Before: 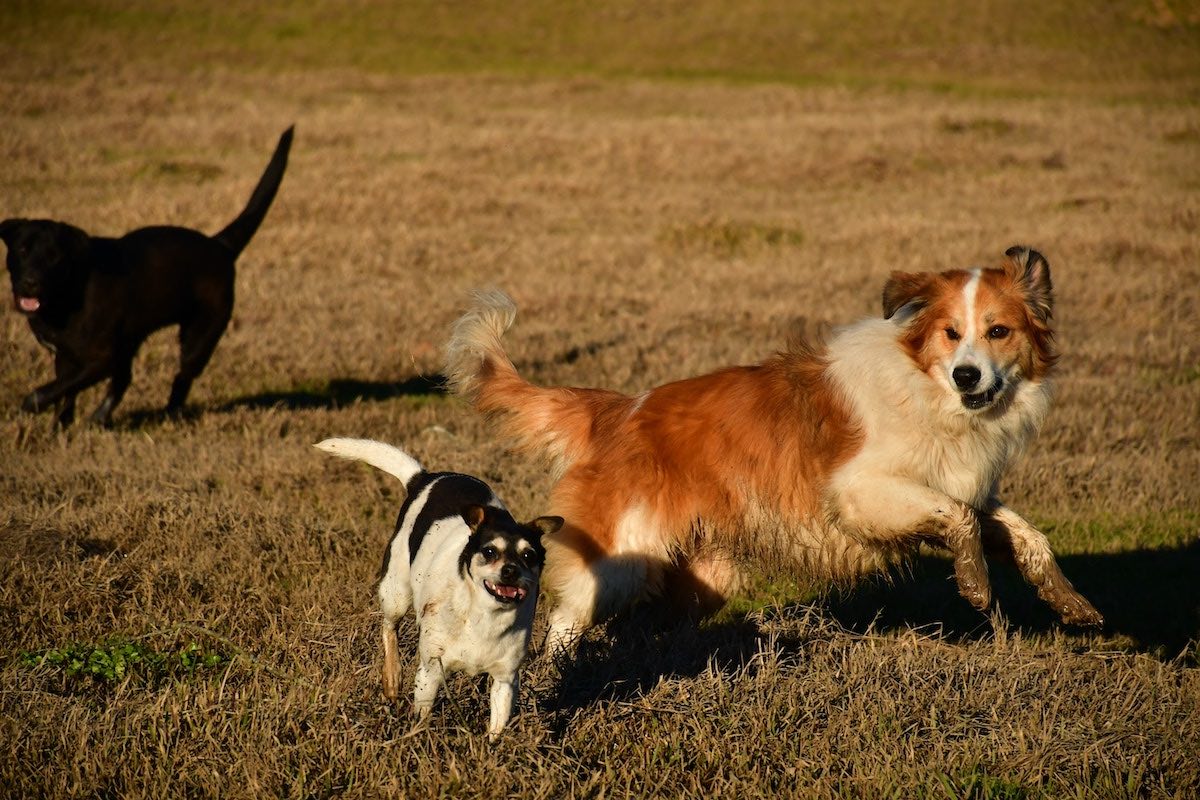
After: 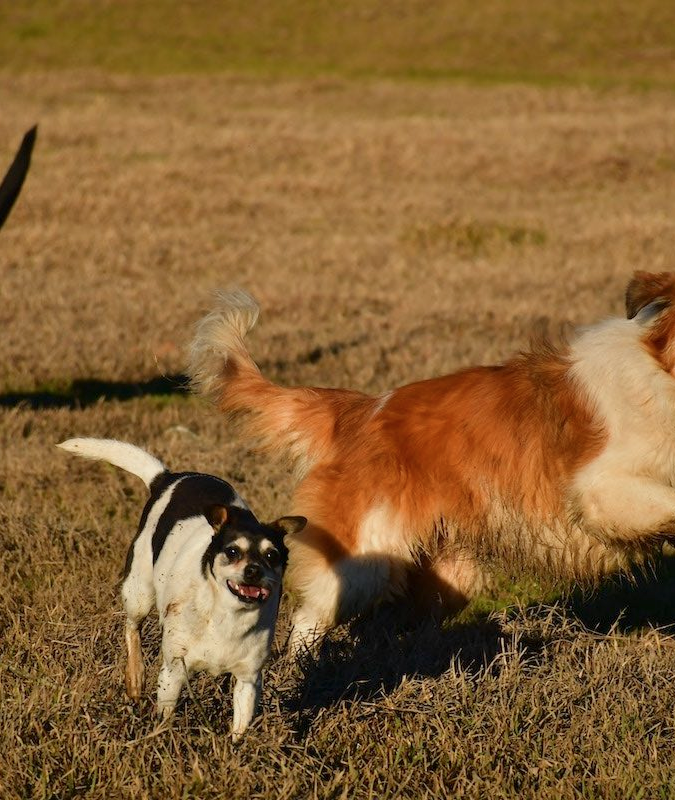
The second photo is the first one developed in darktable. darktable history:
contrast brightness saturation: contrast 0.05
color balance rgb: contrast -10%
crop: left 21.496%, right 22.254%
